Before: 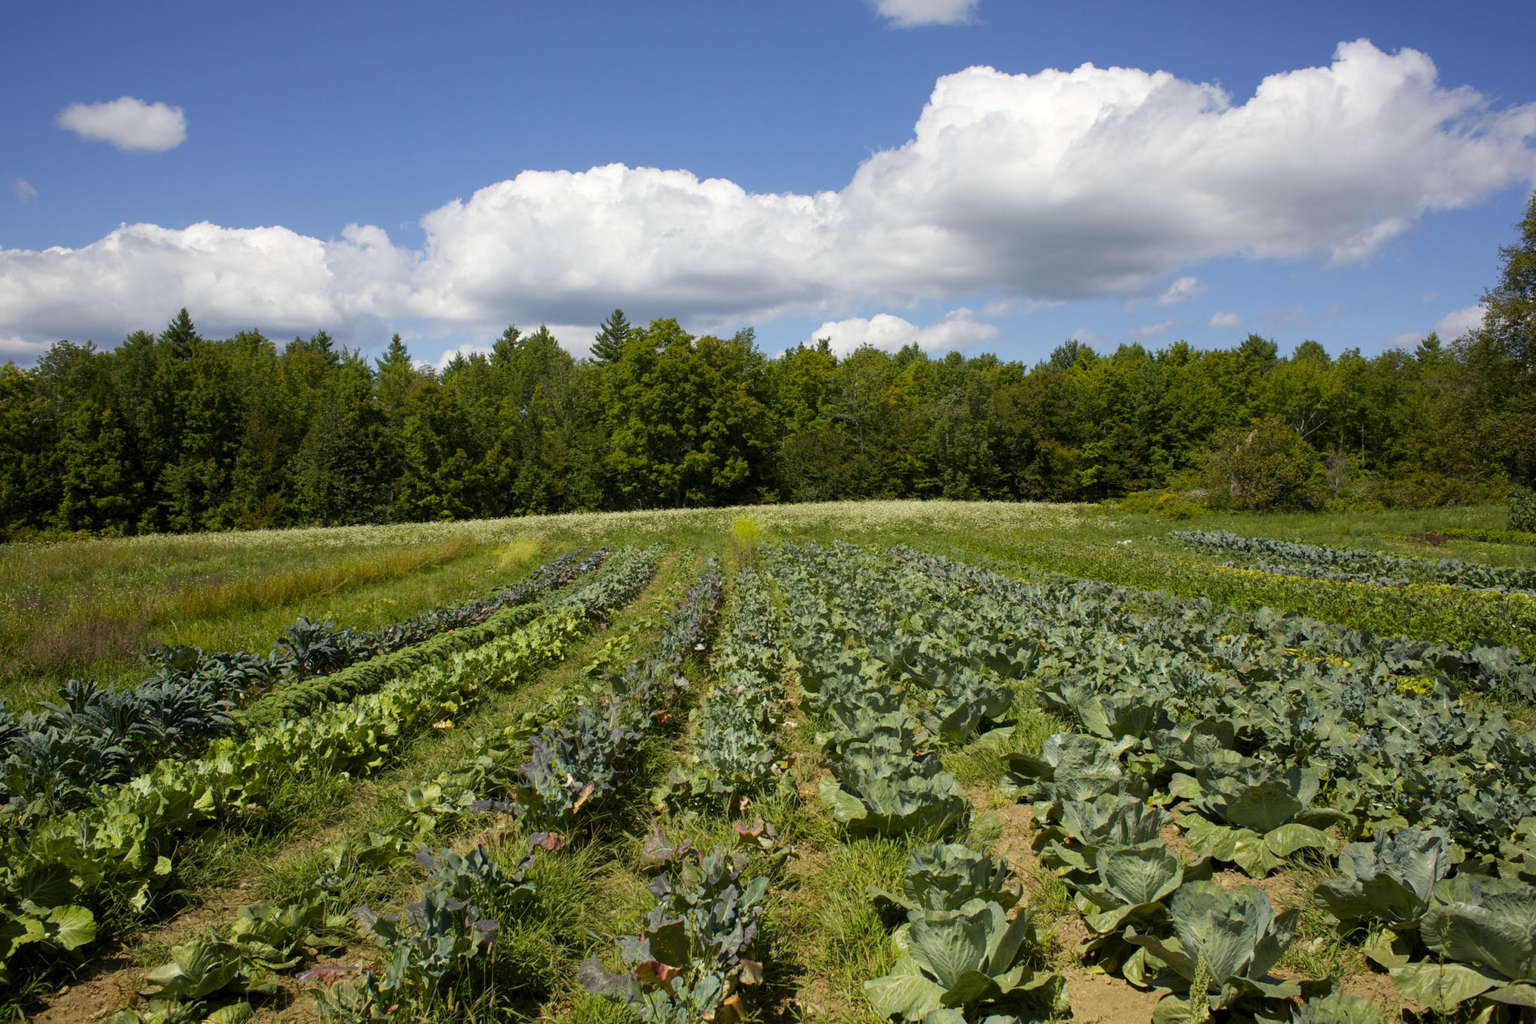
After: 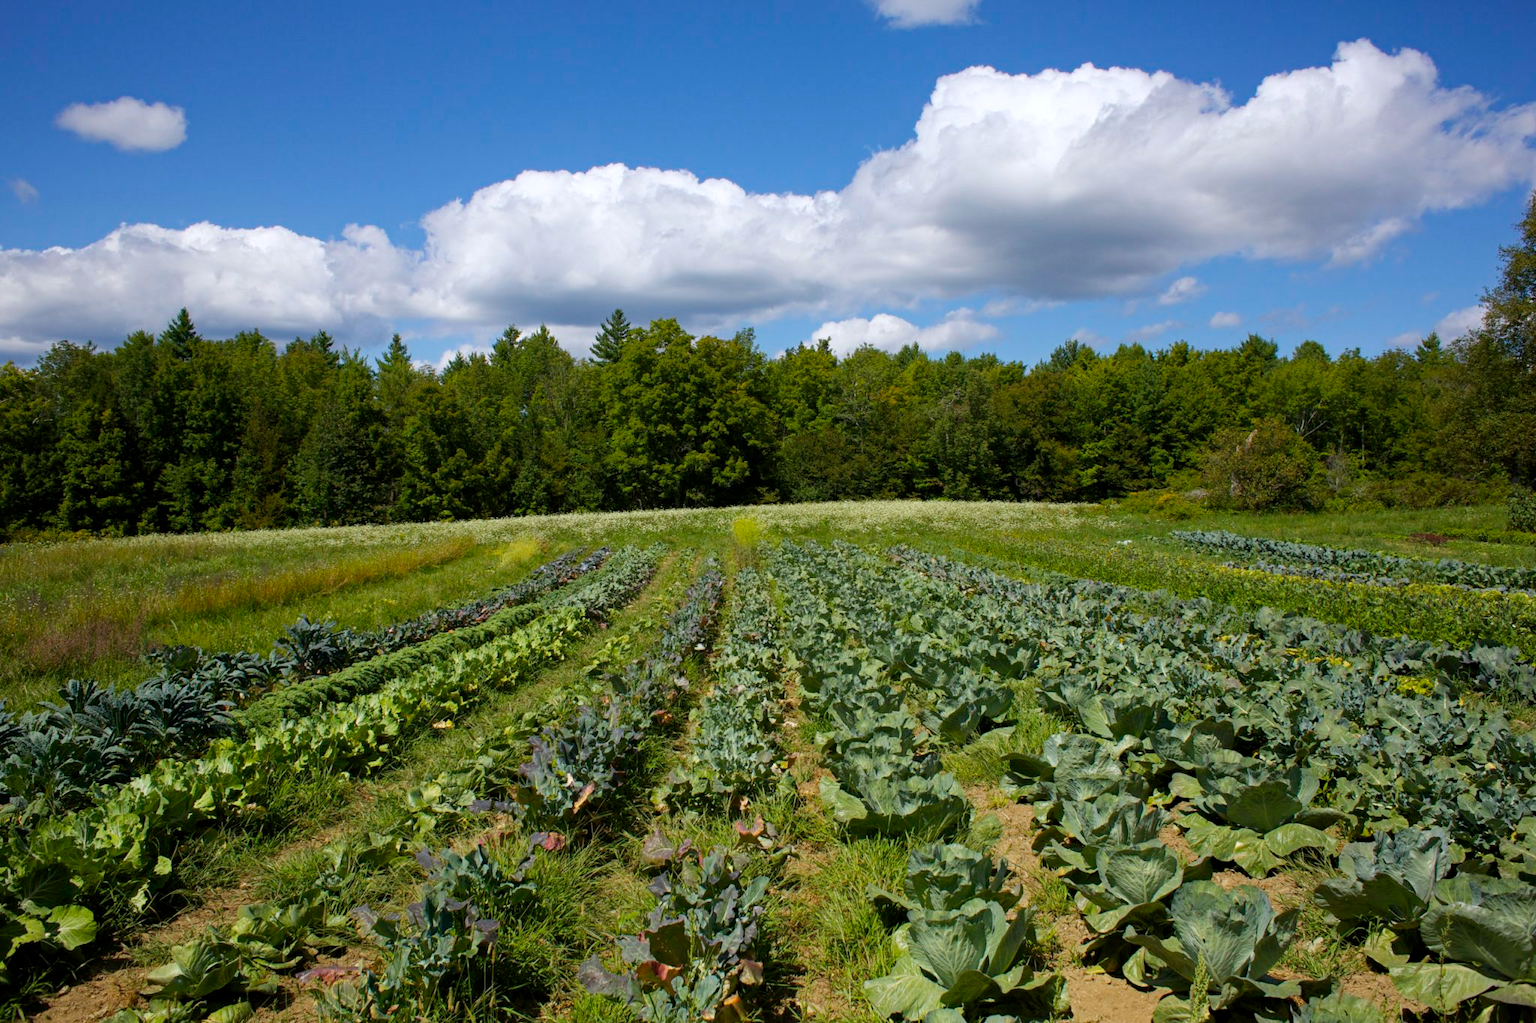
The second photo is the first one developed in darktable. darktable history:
white balance: red 0.984, blue 1.059
haze removal: on, module defaults
